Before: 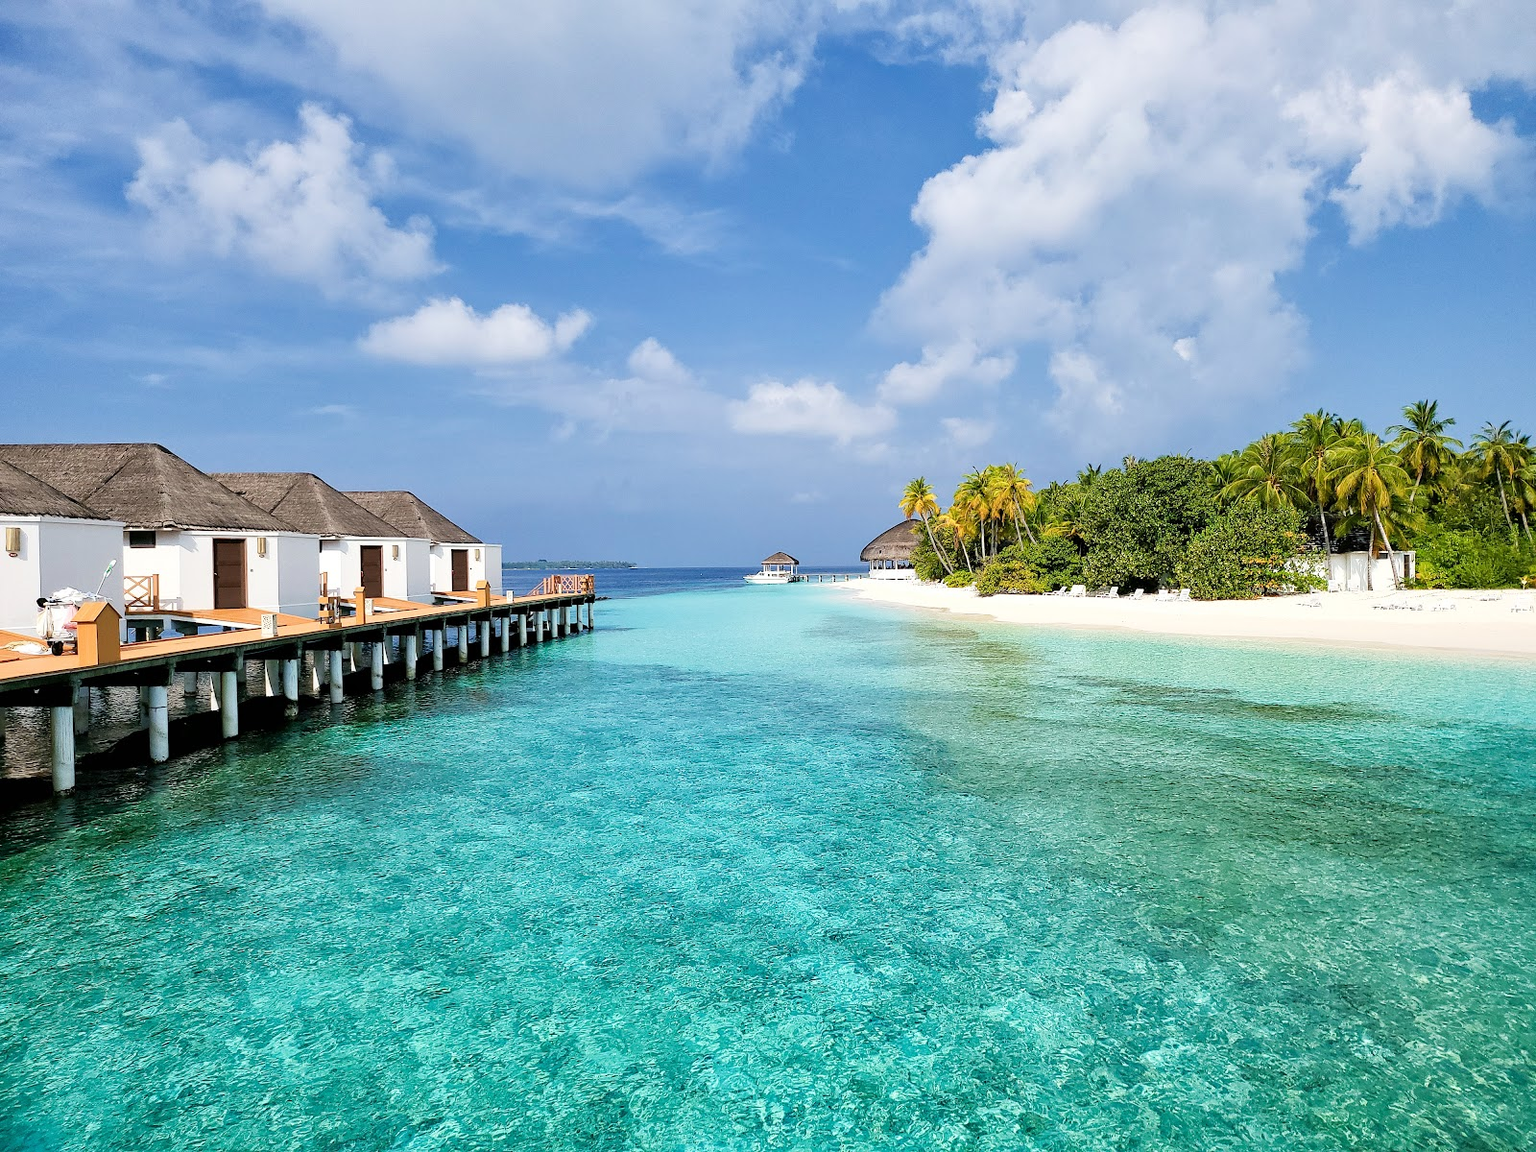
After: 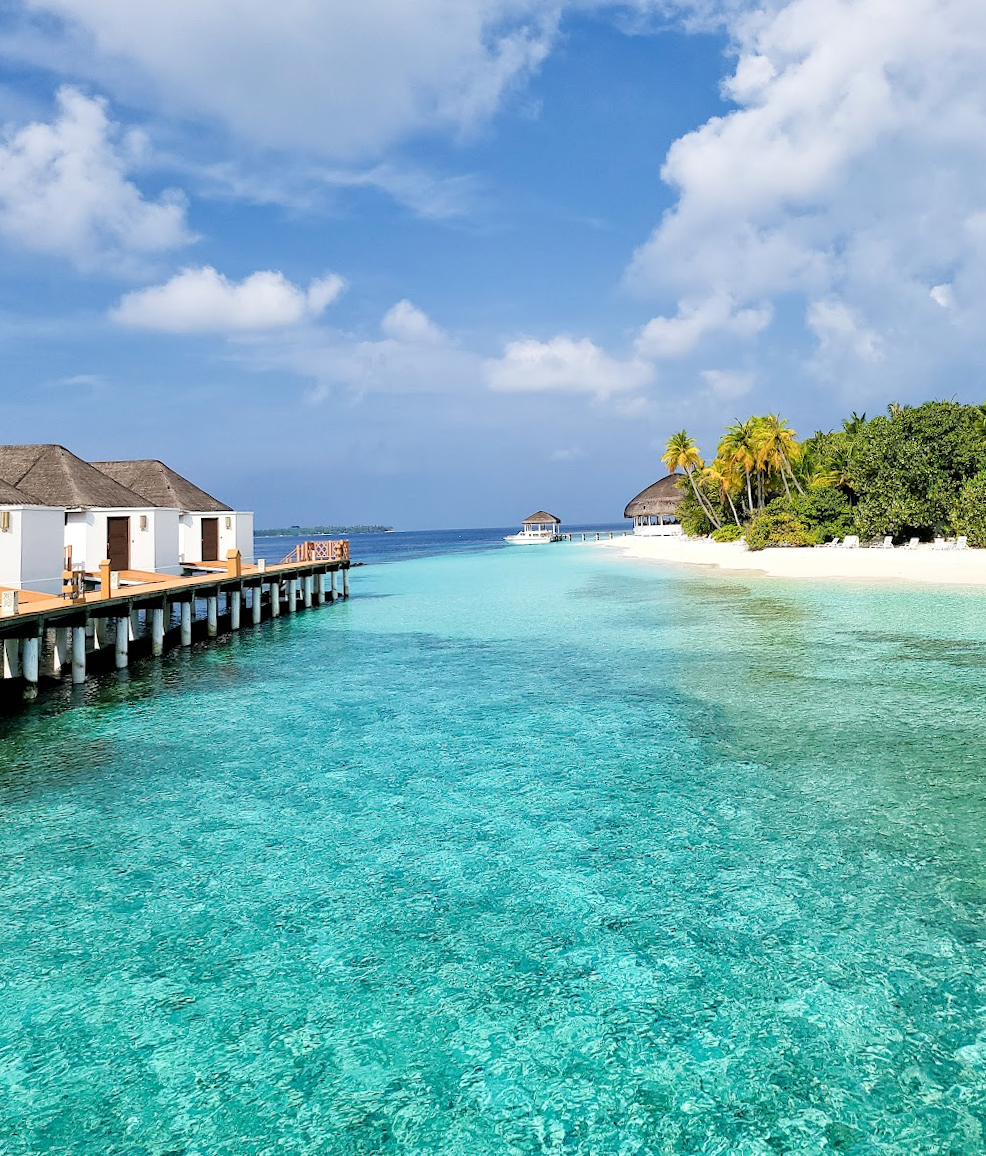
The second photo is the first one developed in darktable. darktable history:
rotate and perspective: rotation -1.68°, lens shift (vertical) -0.146, crop left 0.049, crop right 0.912, crop top 0.032, crop bottom 0.96
crop: left 15.419%, right 17.914%
